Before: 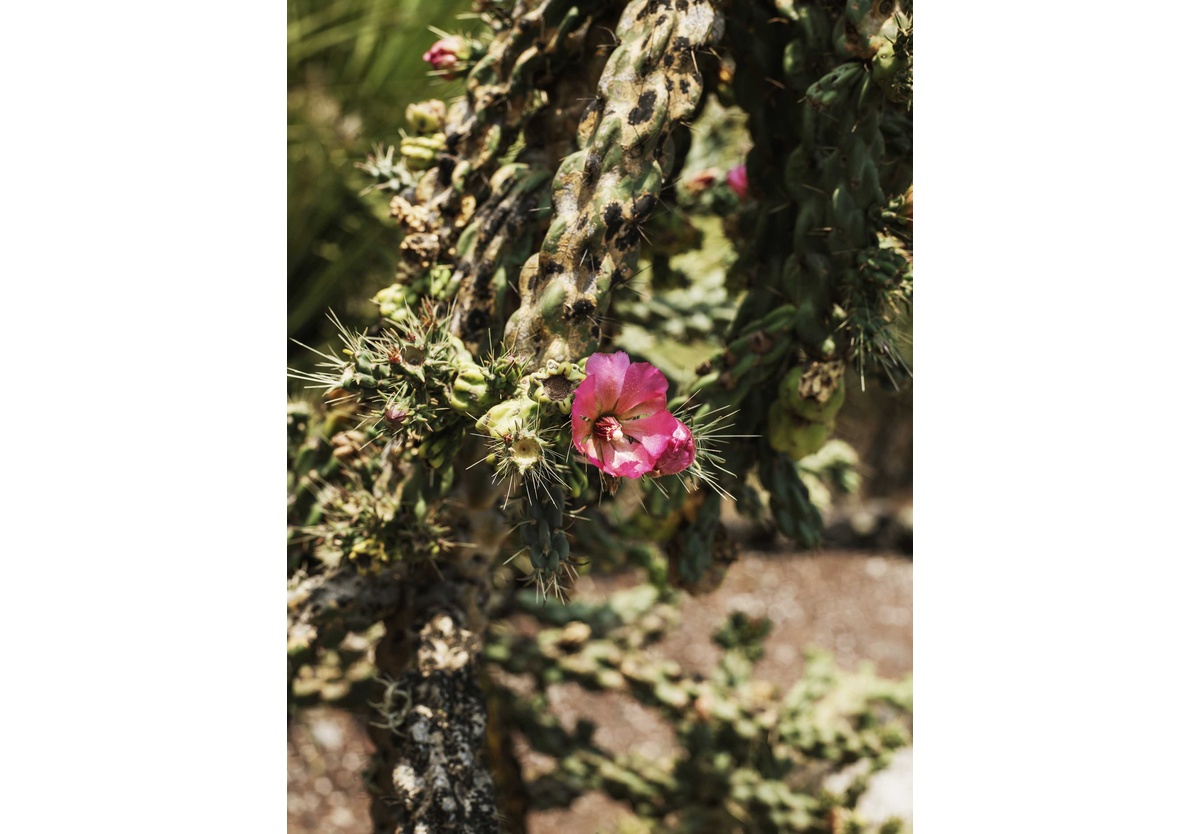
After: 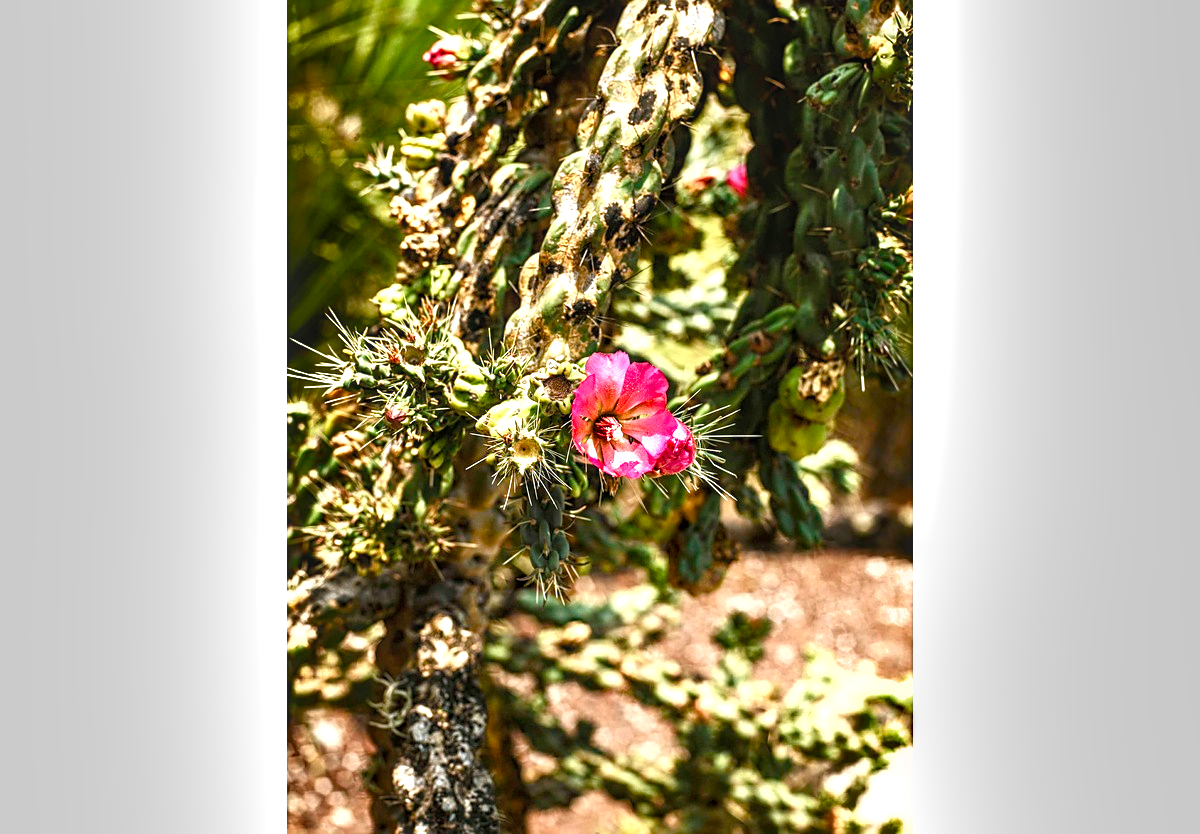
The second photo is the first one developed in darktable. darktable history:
local contrast: on, module defaults
sharpen: on, module defaults
exposure: black level correction 0, exposure 1 EV, compensate highlight preservation false
shadows and highlights: low approximation 0.01, soften with gaussian
color balance rgb: perceptual saturation grading › global saturation 0.724%, perceptual saturation grading › mid-tones 6.156%, perceptual saturation grading › shadows 71.779%
